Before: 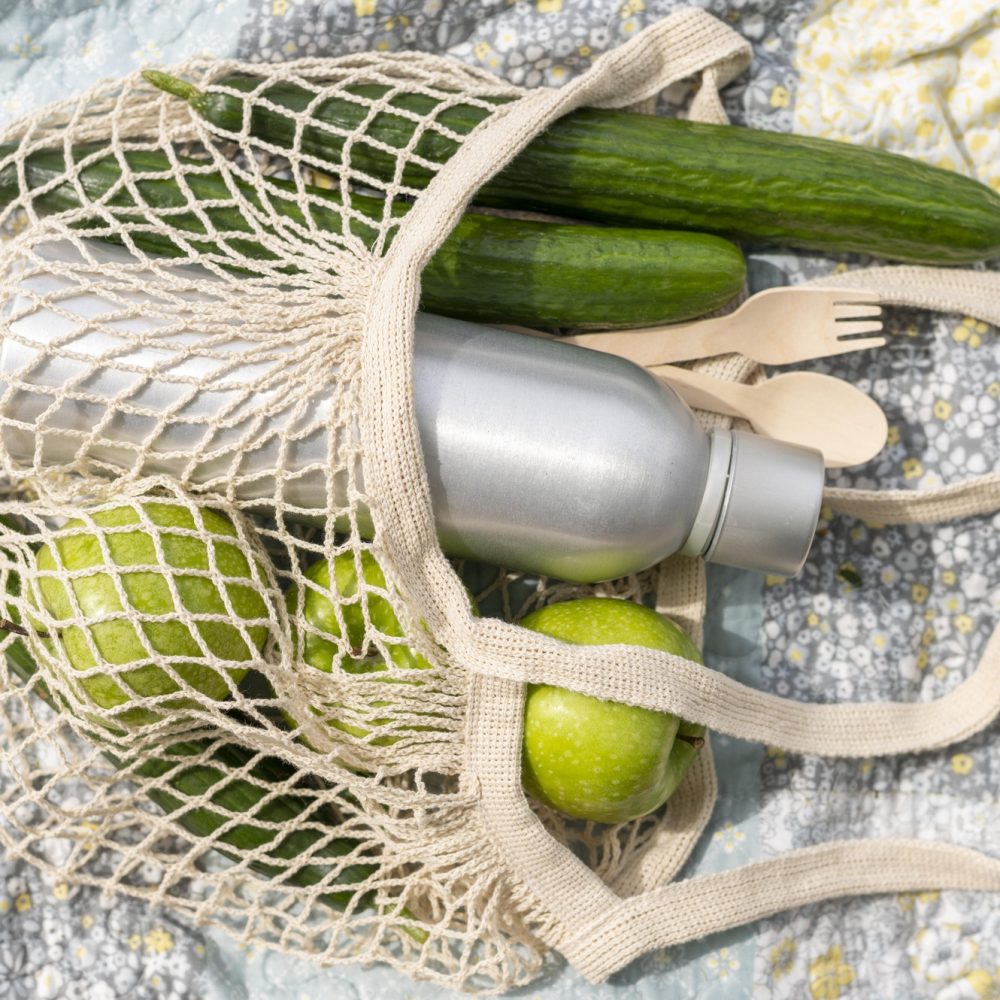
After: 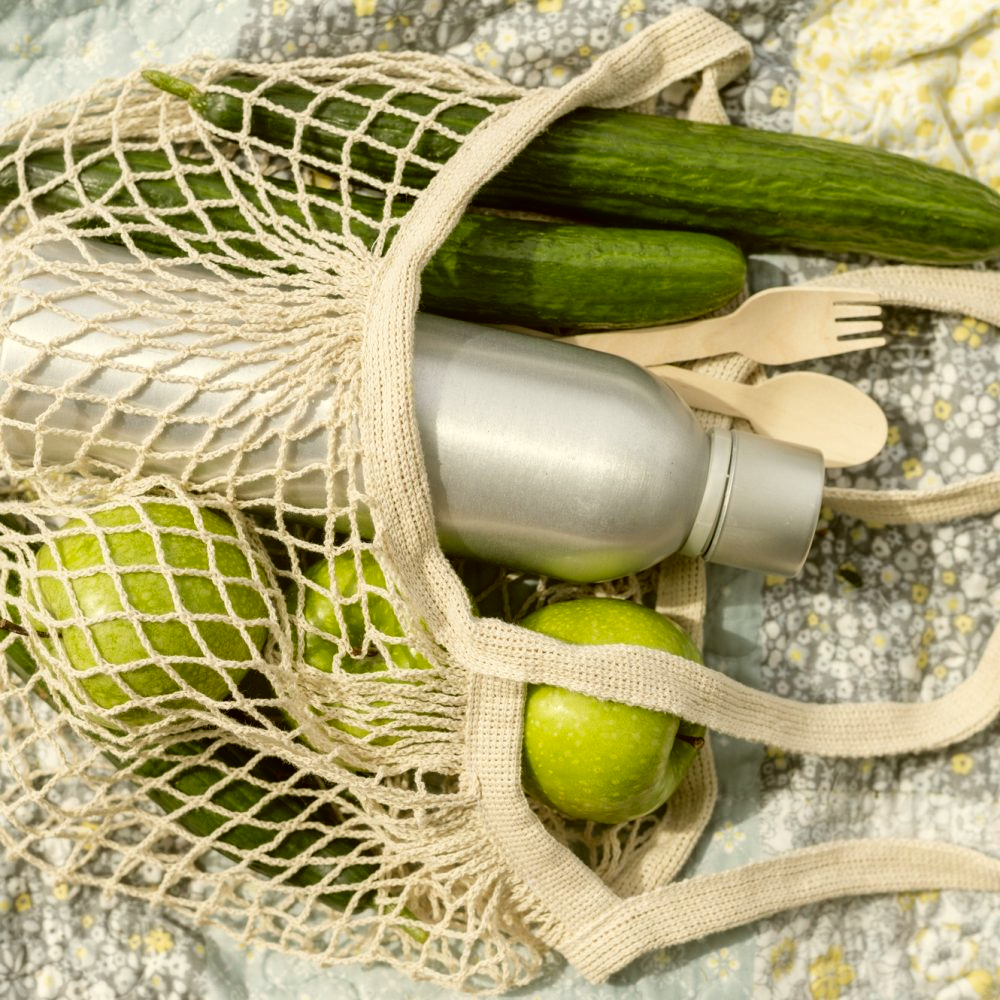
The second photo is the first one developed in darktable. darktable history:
fill light: exposure -2 EV, width 8.6
color correction: highlights a* -1.43, highlights b* 10.12, shadows a* 0.395, shadows b* 19.35
